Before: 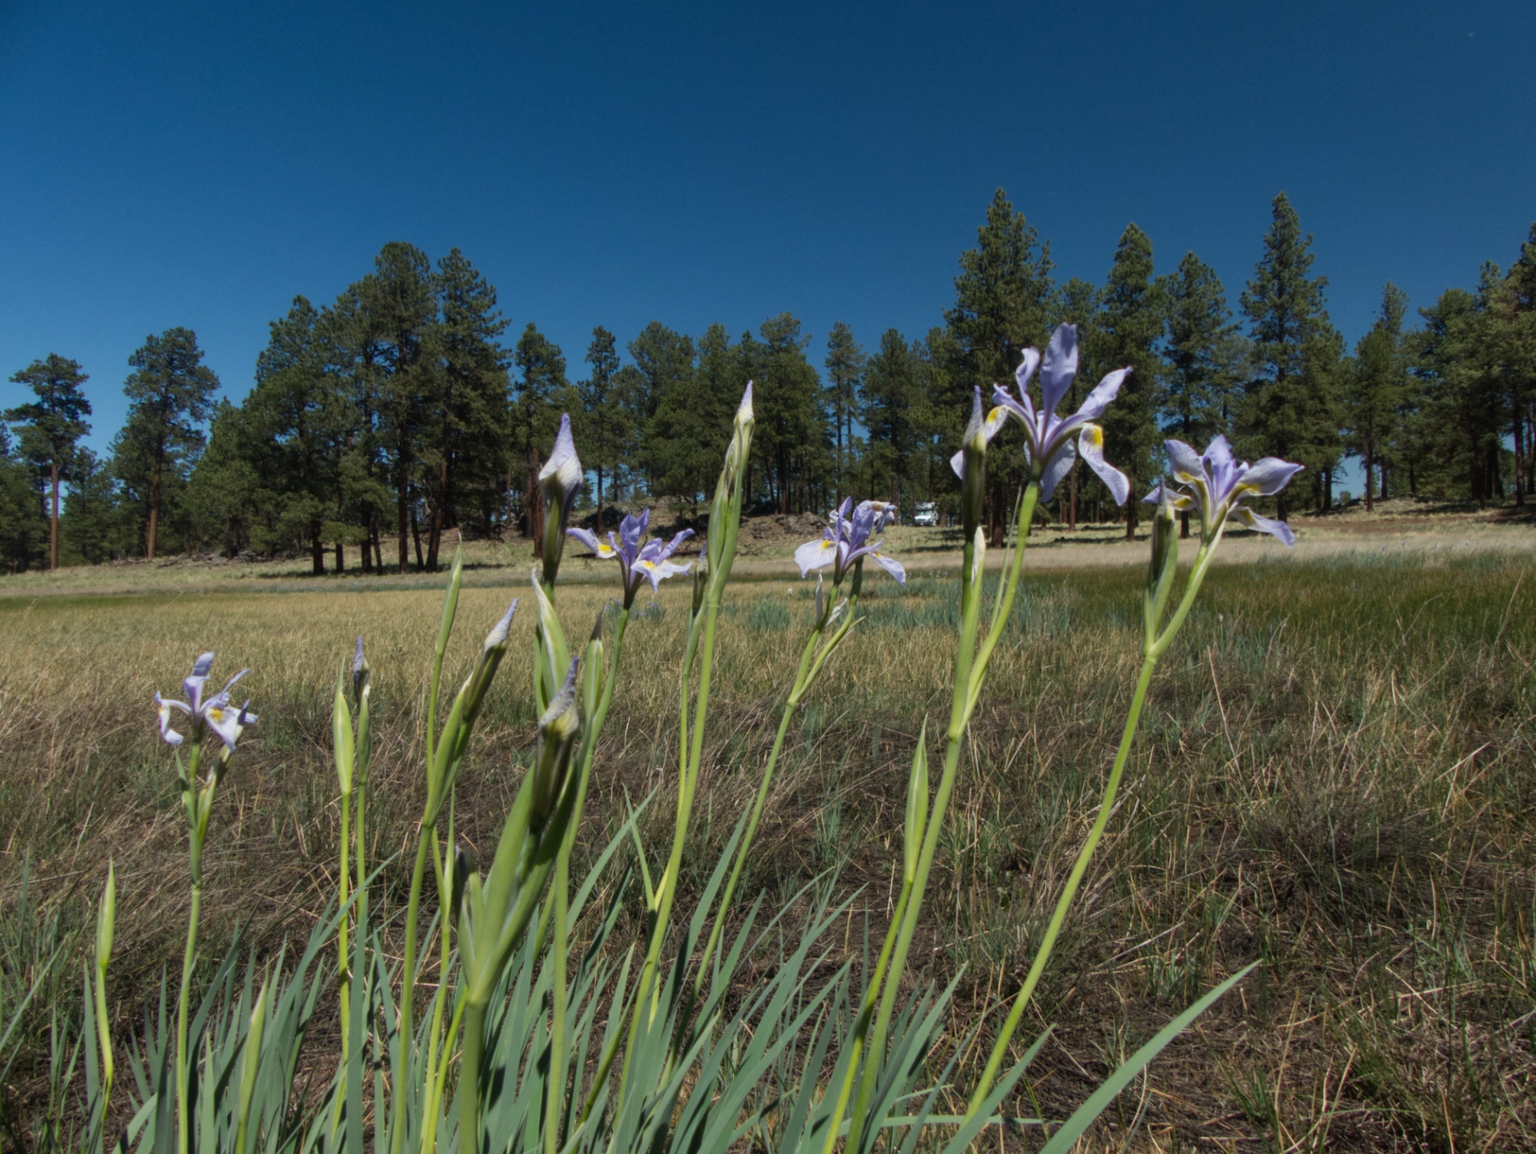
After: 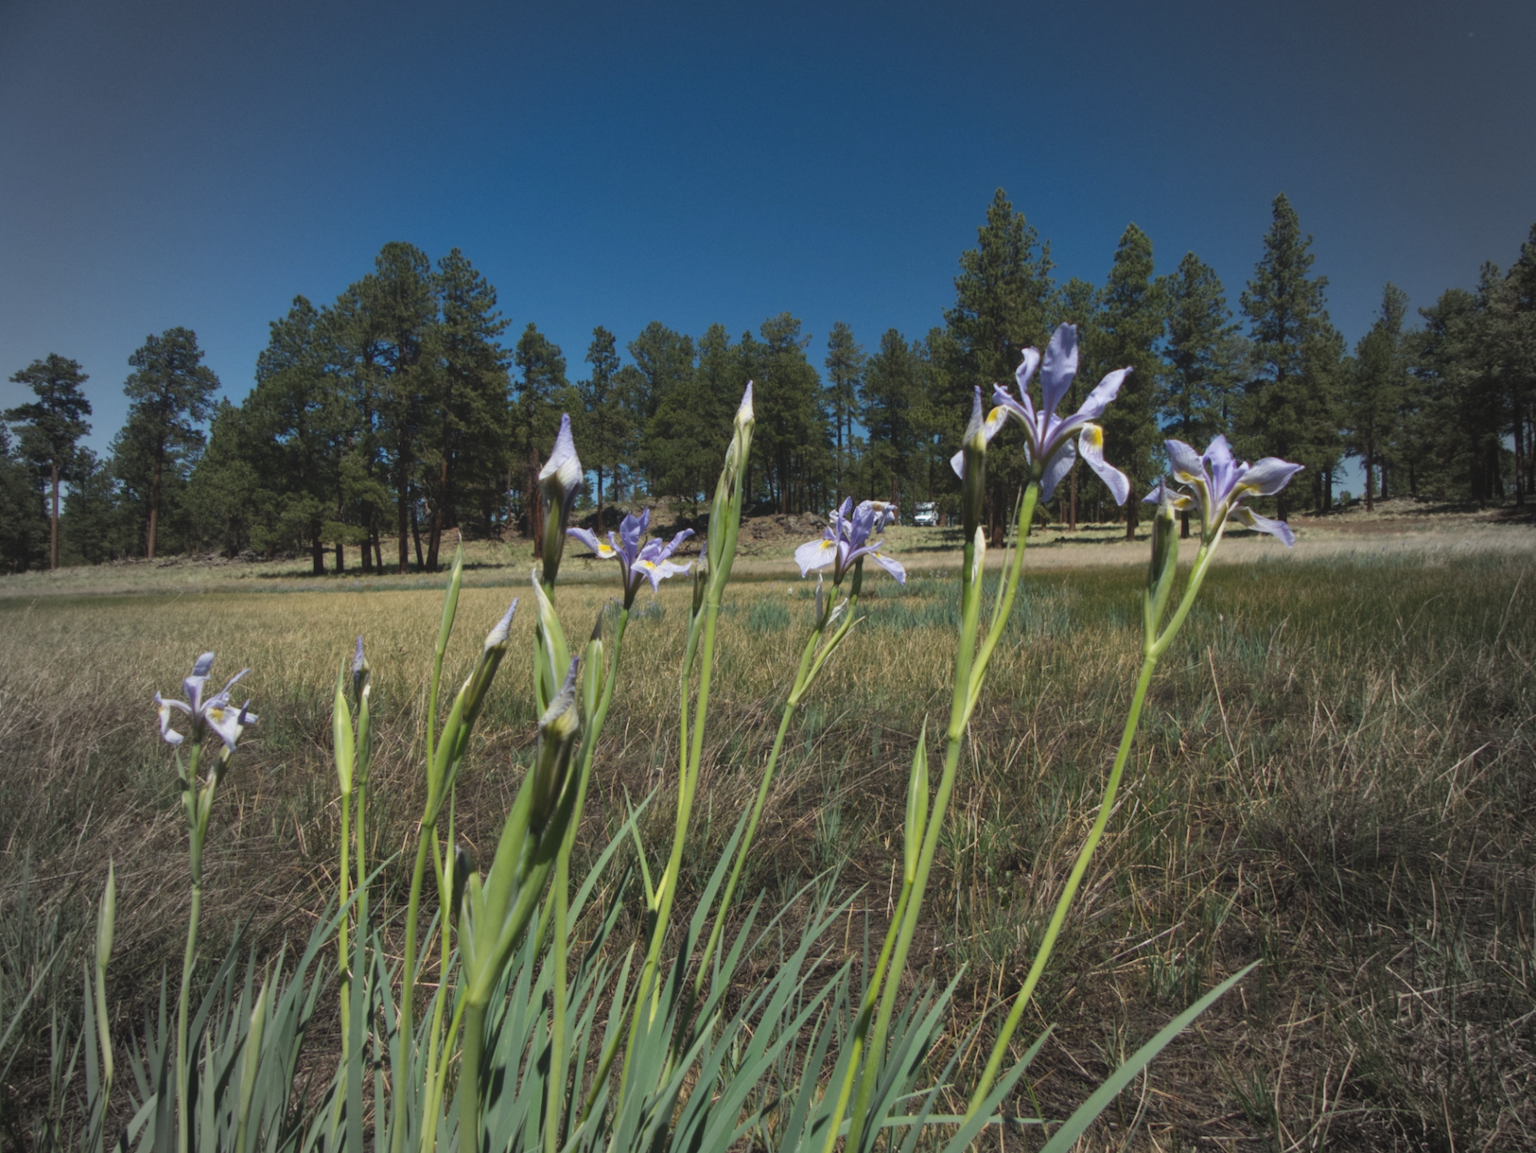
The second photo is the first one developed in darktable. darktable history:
vignetting: fall-off start 64.99%, brightness -0.287, width/height ratio 0.879, unbound false
exposure: black level correction -0.009, exposure 0.071 EV, compensate highlight preservation false
